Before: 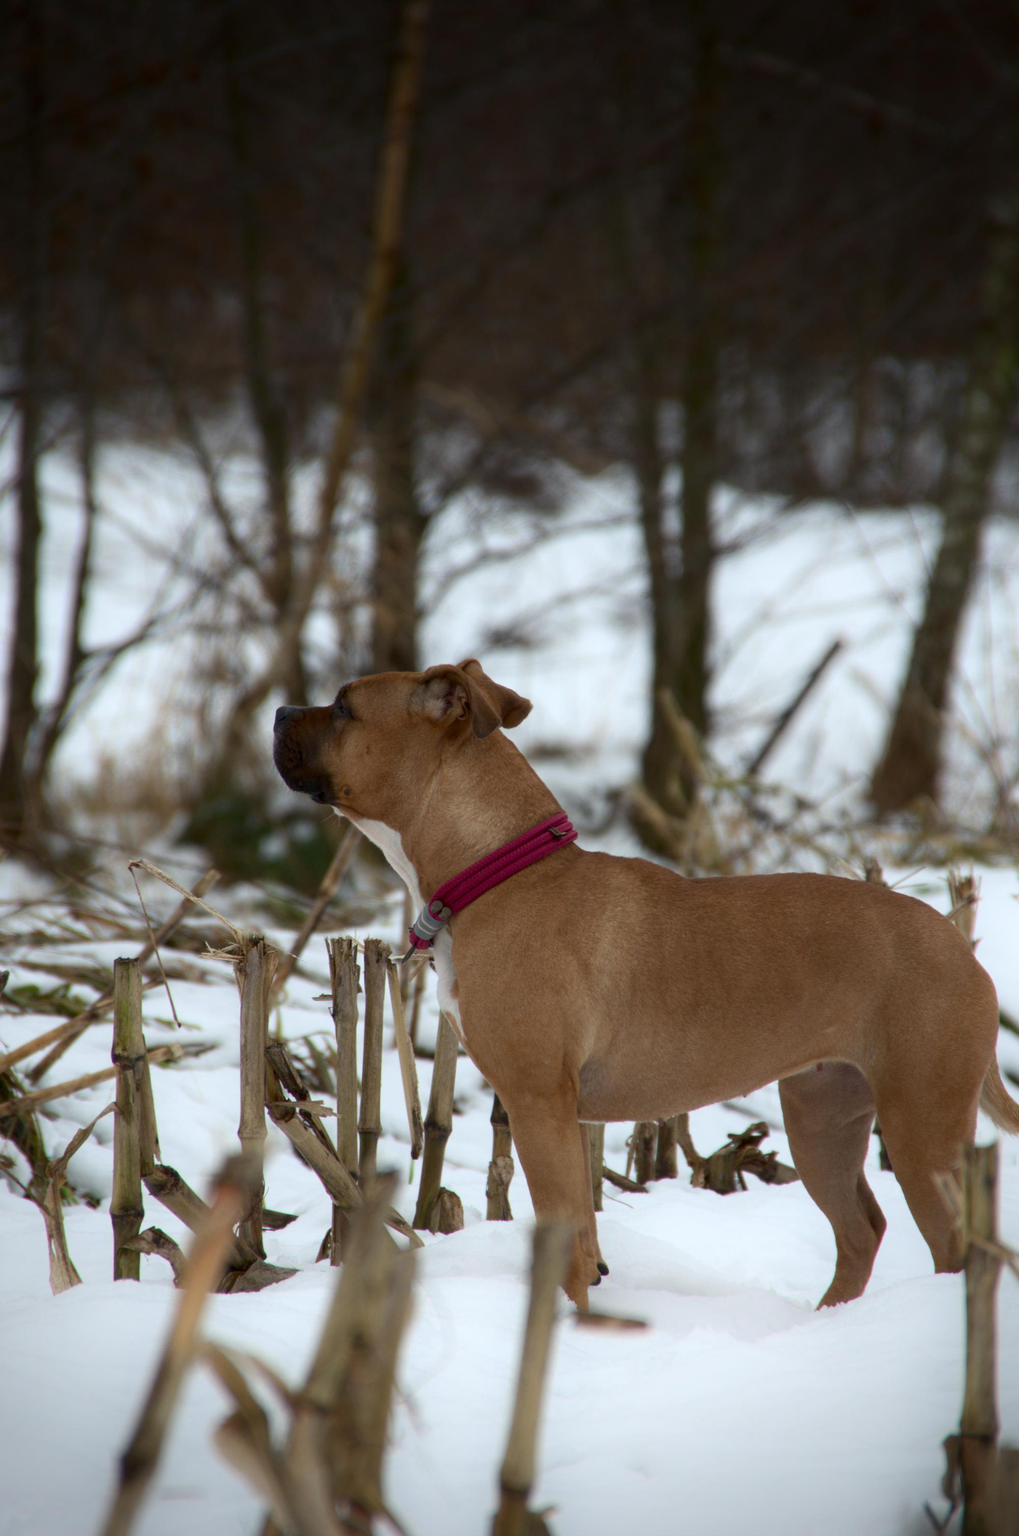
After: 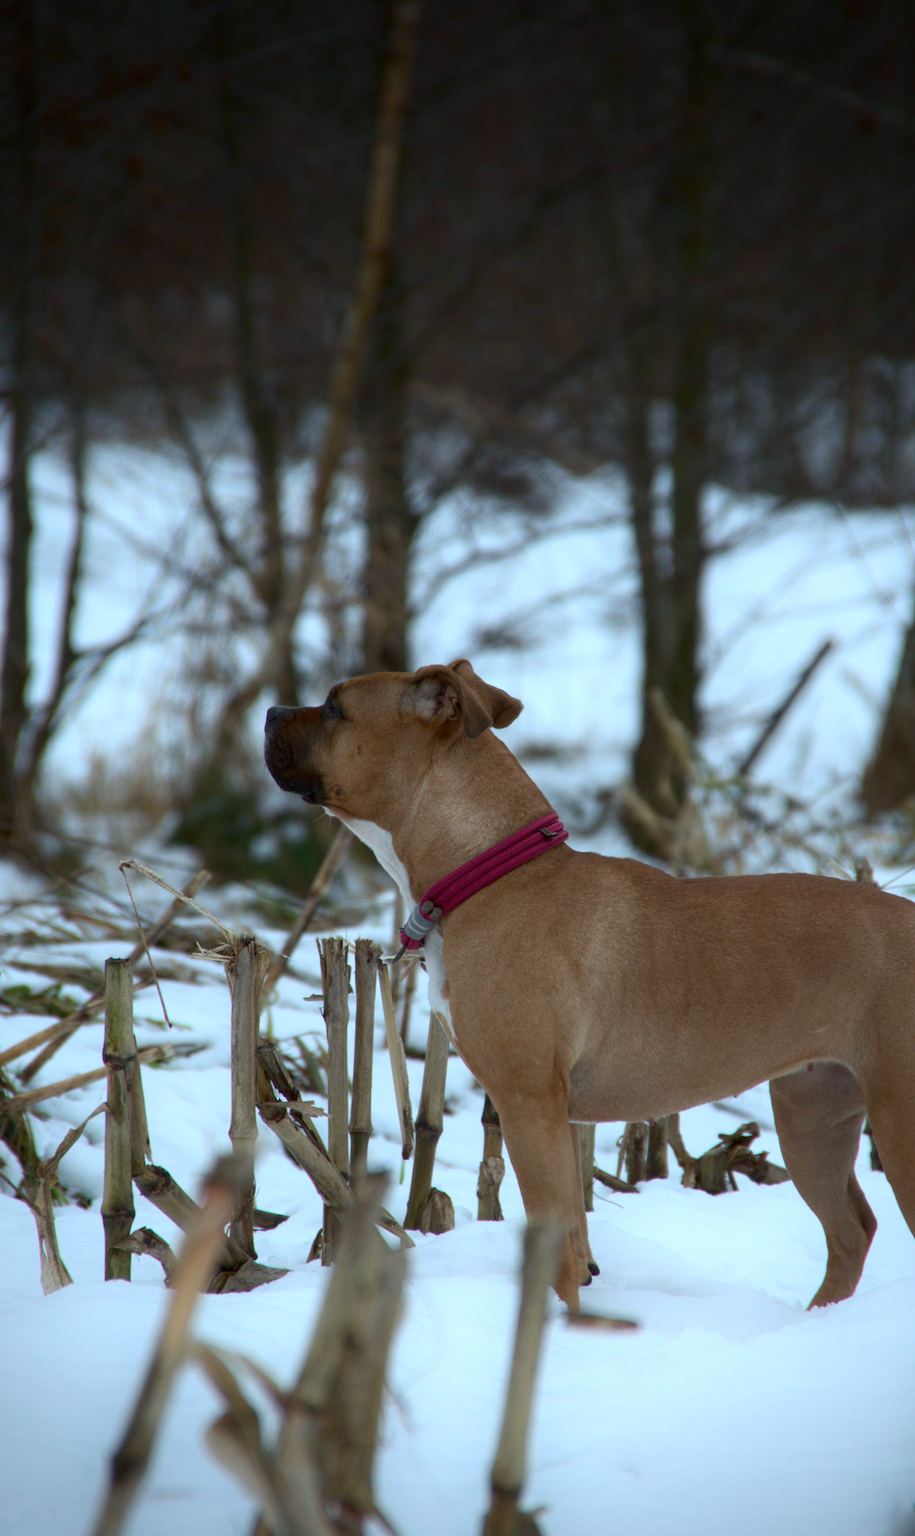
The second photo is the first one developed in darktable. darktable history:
crop and rotate: left 0.901%, right 9.2%
color calibration: illuminant Planckian (black body), x 0.375, y 0.374, temperature 4107.93 K
